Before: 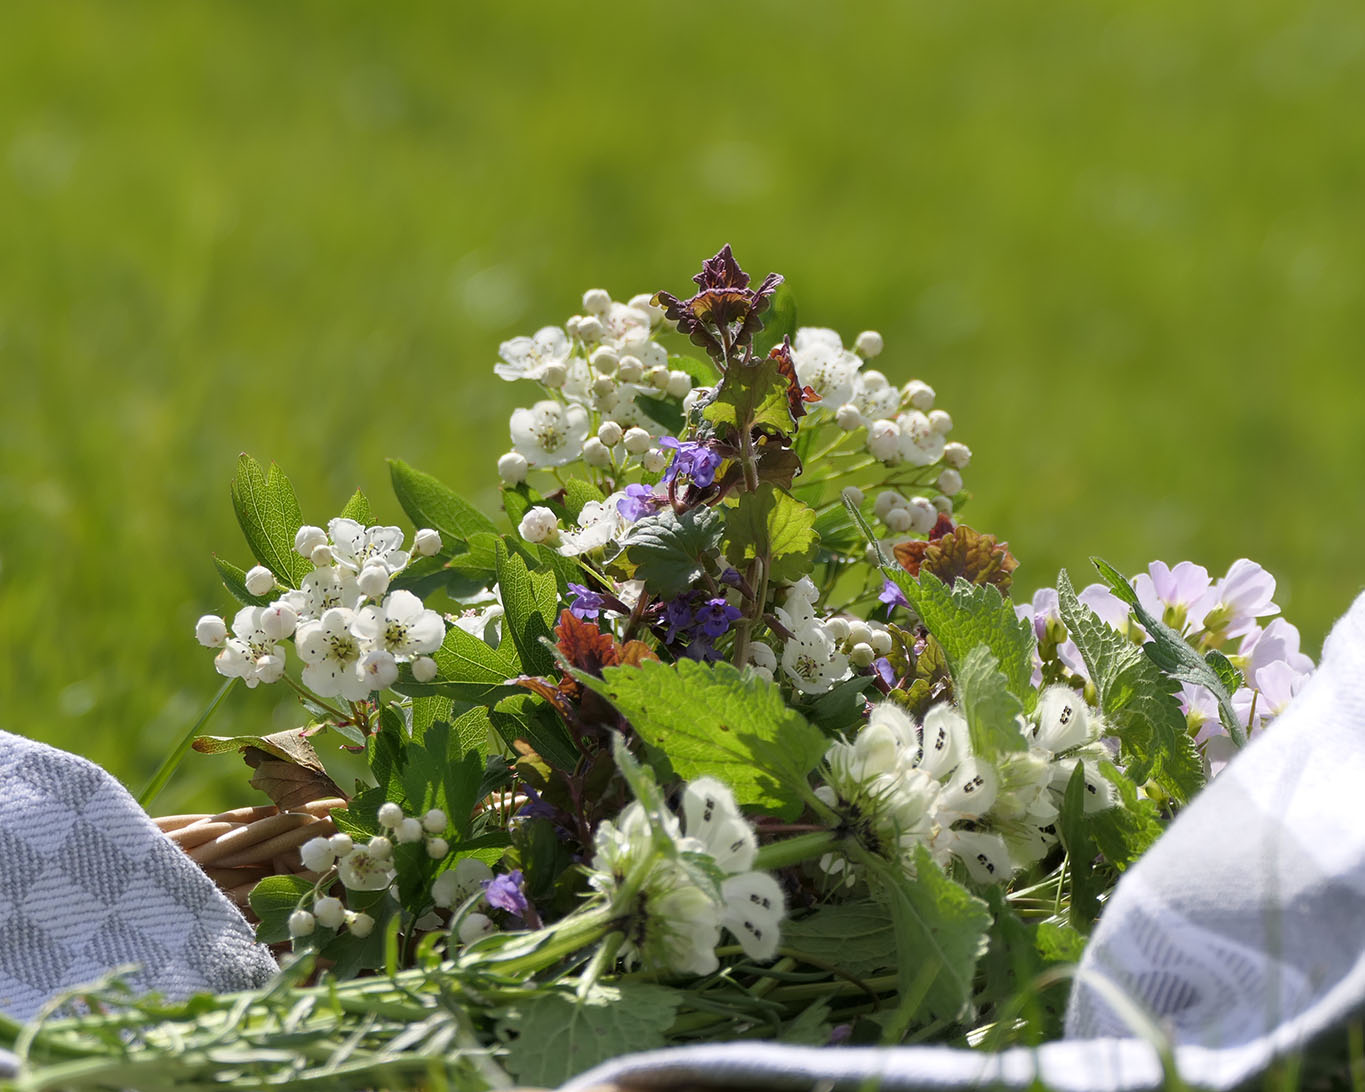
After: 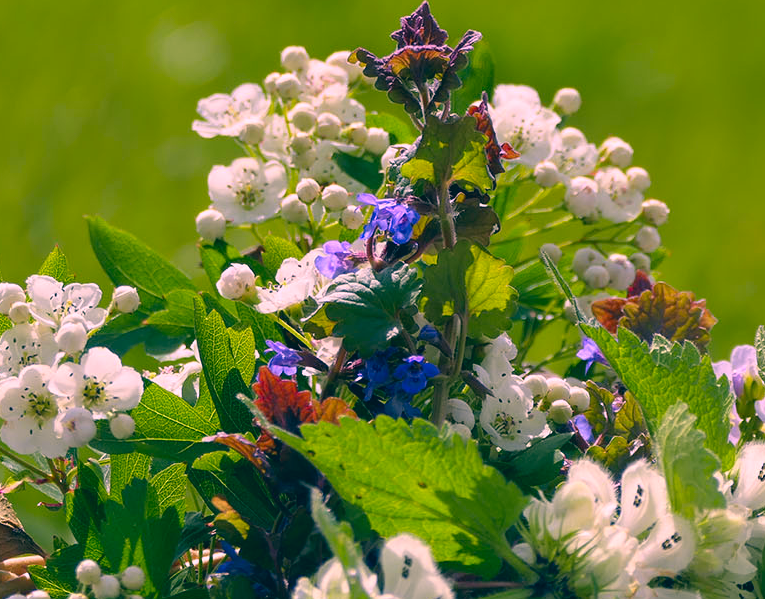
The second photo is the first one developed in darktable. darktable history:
color correction: highlights a* 16.71, highlights b* 0.188, shadows a* -14.6, shadows b* -13.82, saturation 1.51
crop and rotate: left 22.158%, top 22.343%, right 21.747%, bottom 22.749%
